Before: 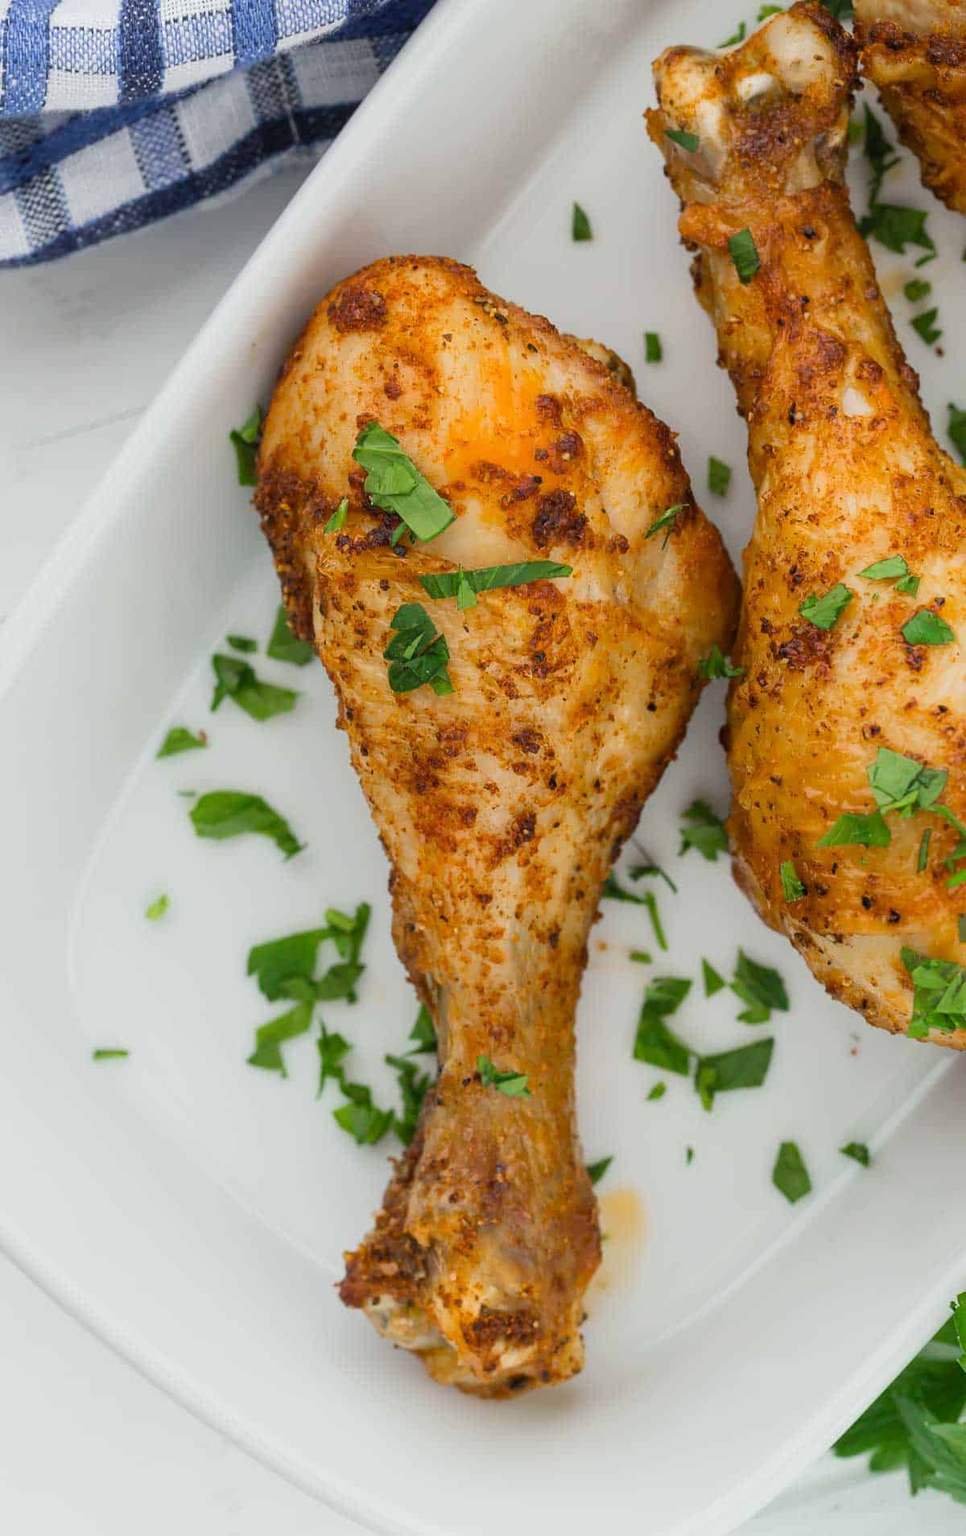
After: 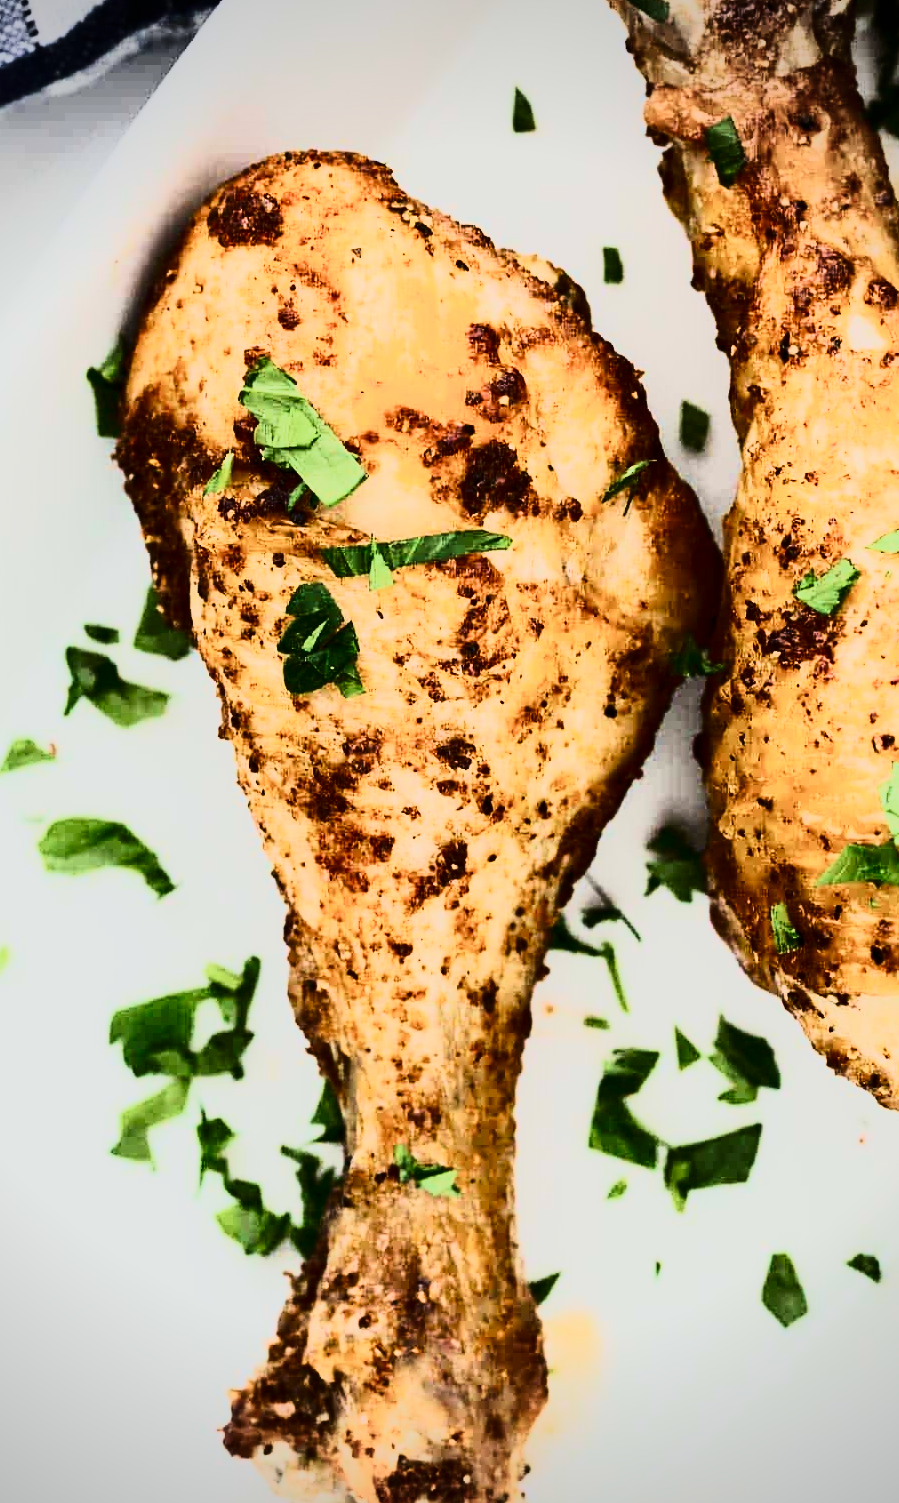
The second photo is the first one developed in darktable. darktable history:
filmic rgb: black relative exposure -7.65 EV, white relative exposure 4.56 EV, threshold 3.06 EV, hardness 3.61, iterations of high-quality reconstruction 0, enable highlight reconstruction true
tone curve: curves: ch0 [(0.003, 0.003) (0.104, 0.069) (0.236, 0.218) (0.401, 0.443) (0.495, 0.55) (0.625, 0.67) (0.819, 0.841) (0.96, 0.899)]; ch1 [(0, 0) (0.161, 0.092) (0.37, 0.302) (0.424, 0.402) (0.45, 0.466) (0.495, 0.506) (0.573, 0.571) (0.638, 0.641) (0.751, 0.741) (1, 1)]; ch2 [(0, 0) (0.352, 0.403) (0.466, 0.443) (0.524, 0.501) (0.56, 0.556) (1, 1)], color space Lab, linked channels, preserve colors none
velvia: on, module defaults
crop: left 16.664%, top 8.752%, right 8.347%, bottom 12.489%
contrast brightness saturation: contrast 0.938, brightness 0.196
vignetting: on, module defaults
